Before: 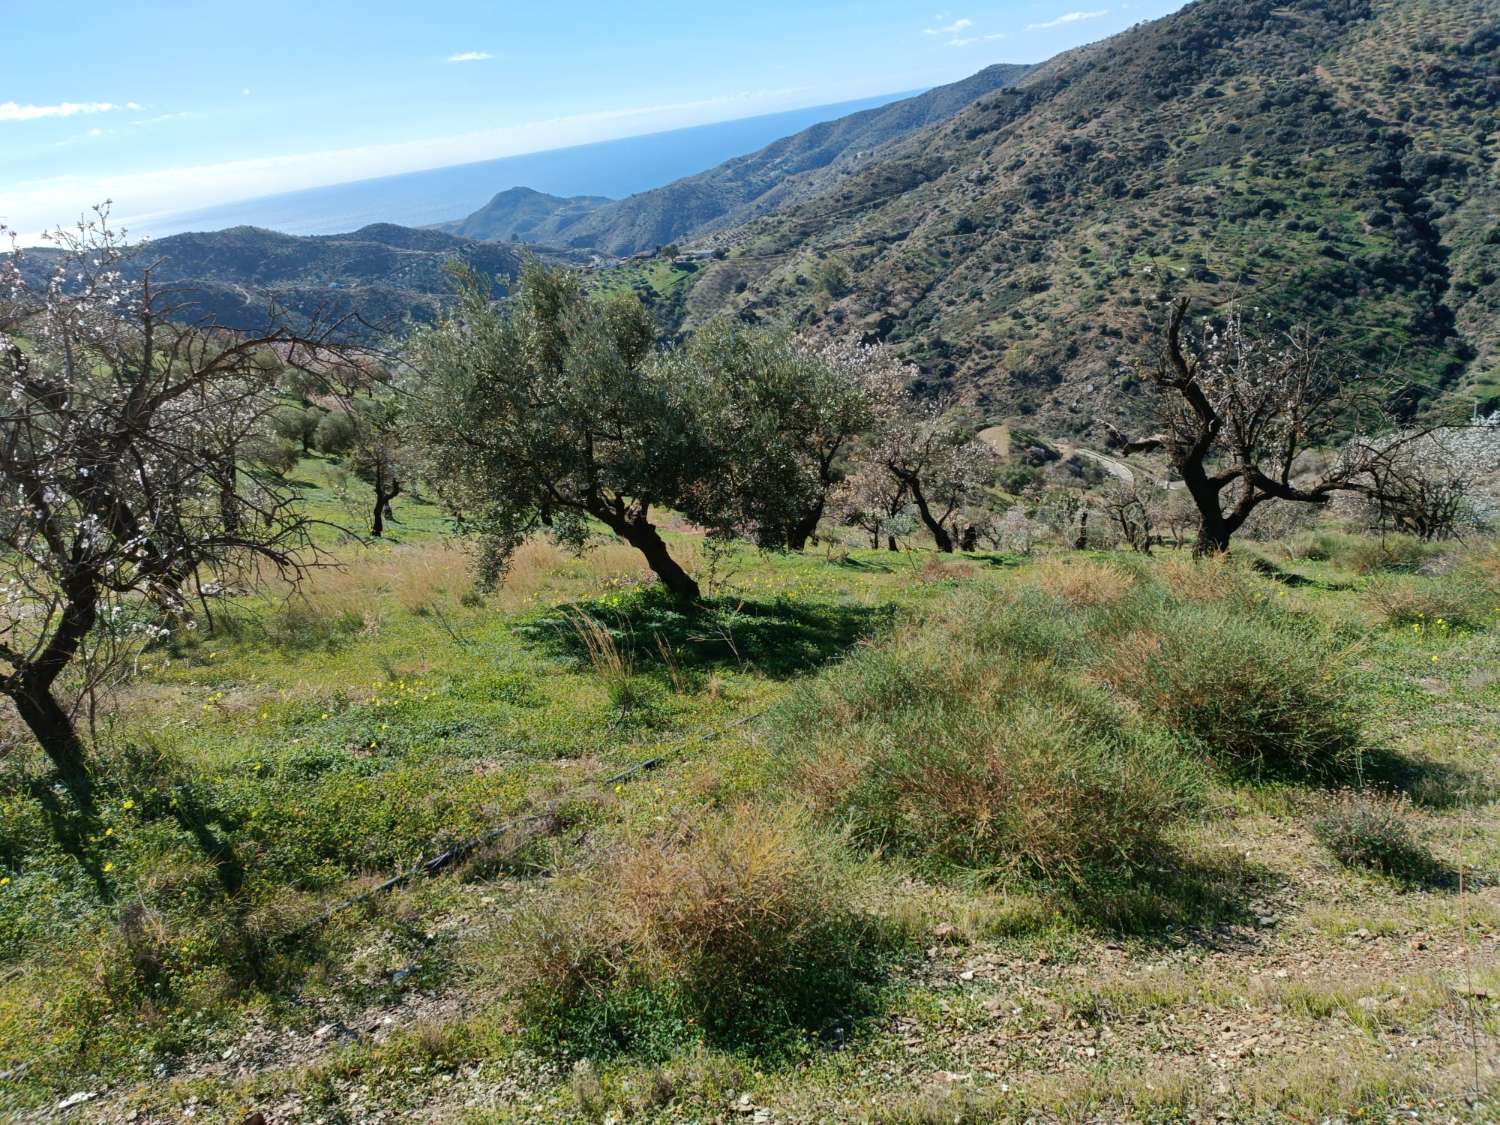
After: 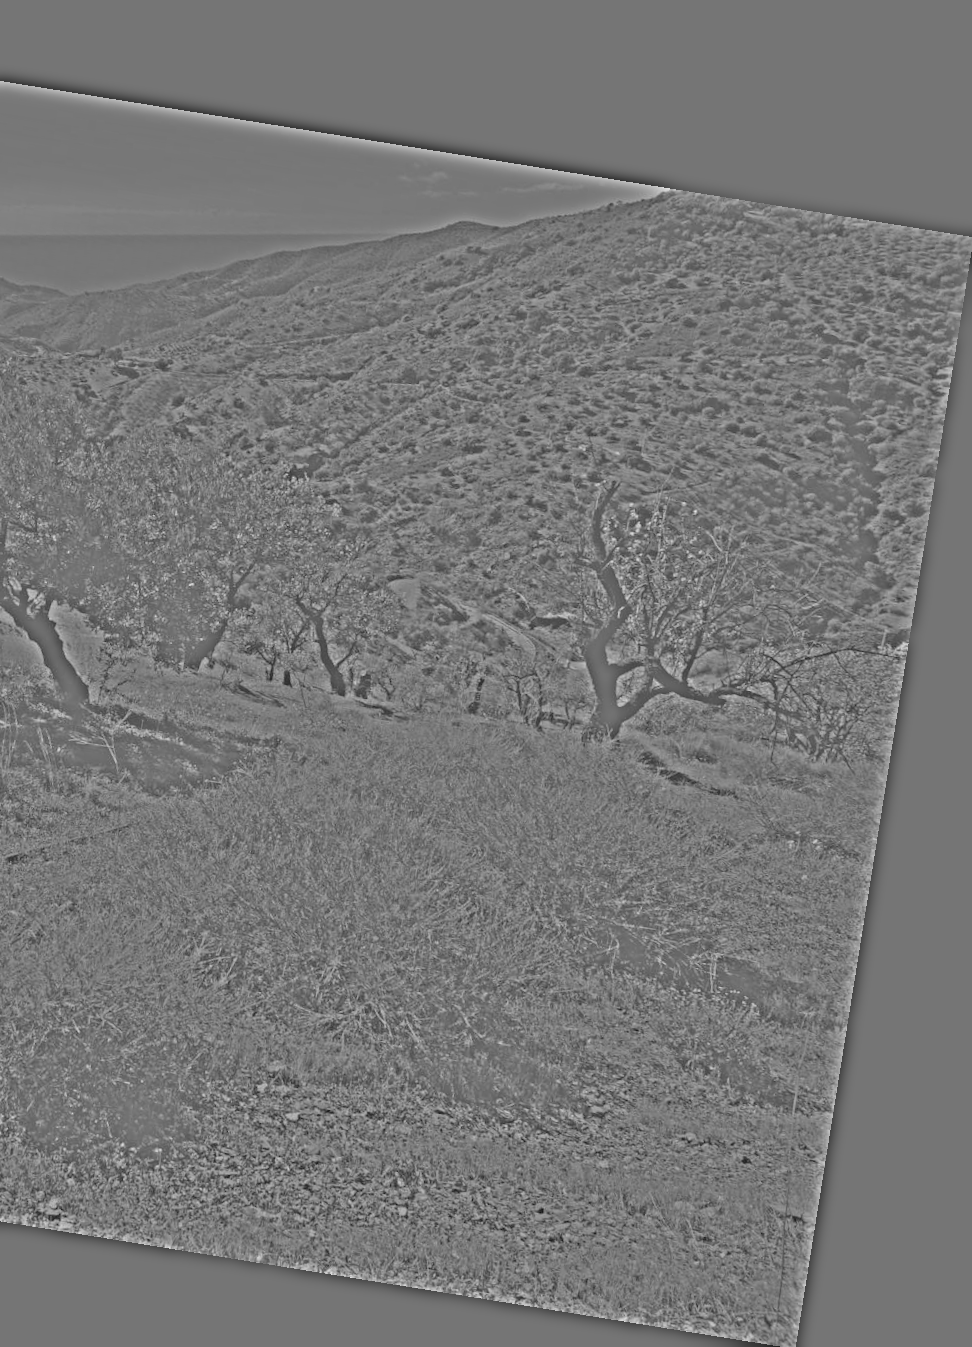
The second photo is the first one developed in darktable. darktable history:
exposure: black level correction 0.001, exposure 0.5 EV, compensate exposure bias true, compensate highlight preservation false
crop: left 41.402%
highpass: sharpness 25.84%, contrast boost 14.94%
rotate and perspective: rotation 9.12°, automatic cropping off
